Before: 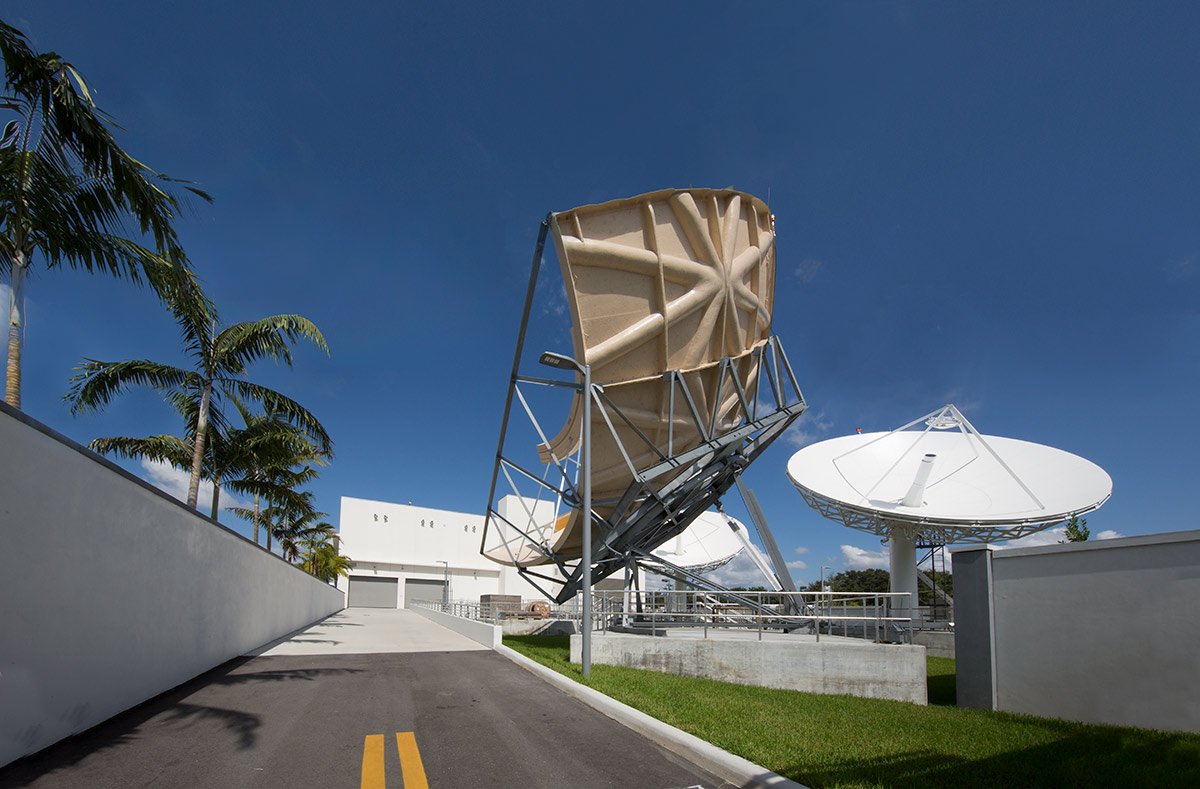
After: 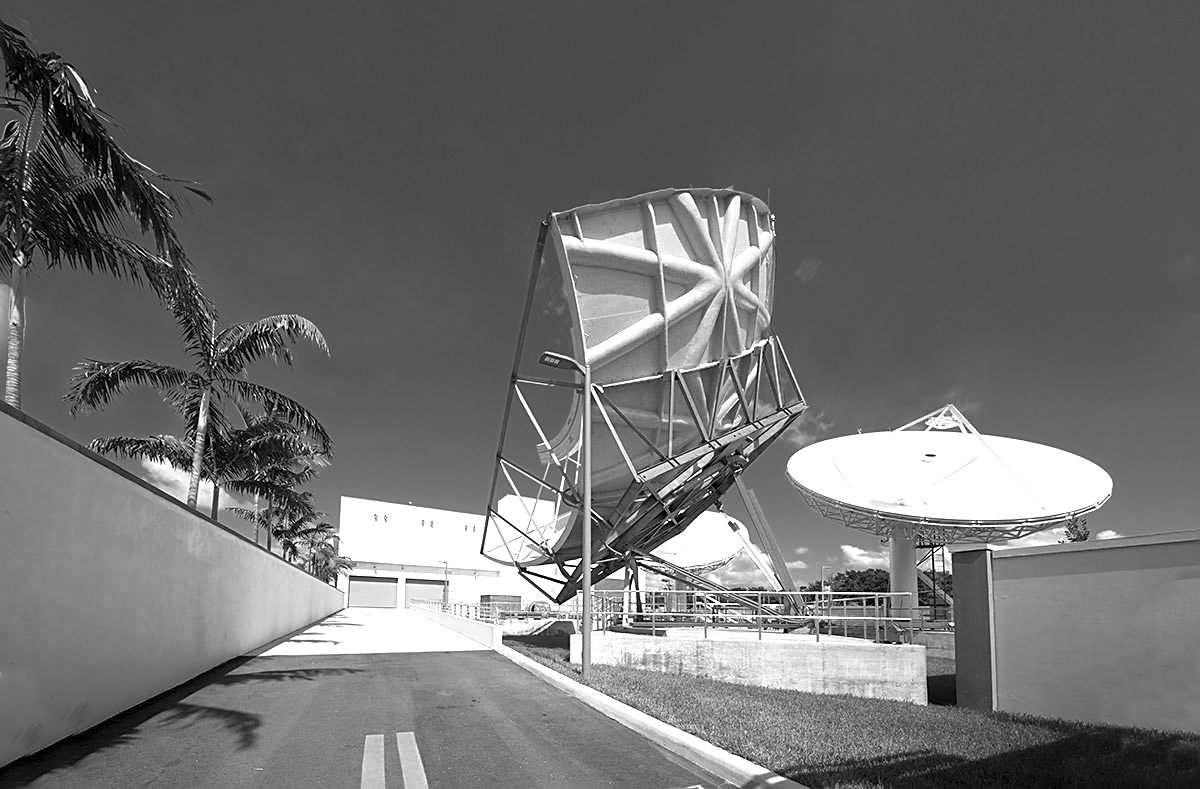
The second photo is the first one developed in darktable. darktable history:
color zones: curves: ch0 [(0.002, 0.593) (0.143, 0.417) (0.285, 0.541) (0.455, 0.289) (0.608, 0.327) (0.727, 0.283) (0.869, 0.571) (1, 0.603)]; ch1 [(0, 0) (0.143, 0) (0.286, 0) (0.429, 0) (0.571, 0) (0.714, 0) (0.857, 0)]
shadows and highlights: radius 331.84, shadows 53.55, highlights -100, compress 94.63%, highlights color adjustment 73.23%, soften with gaussian
sharpen: on, module defaults
exposure: exposure 1 EV, compensate highlight preservation false
